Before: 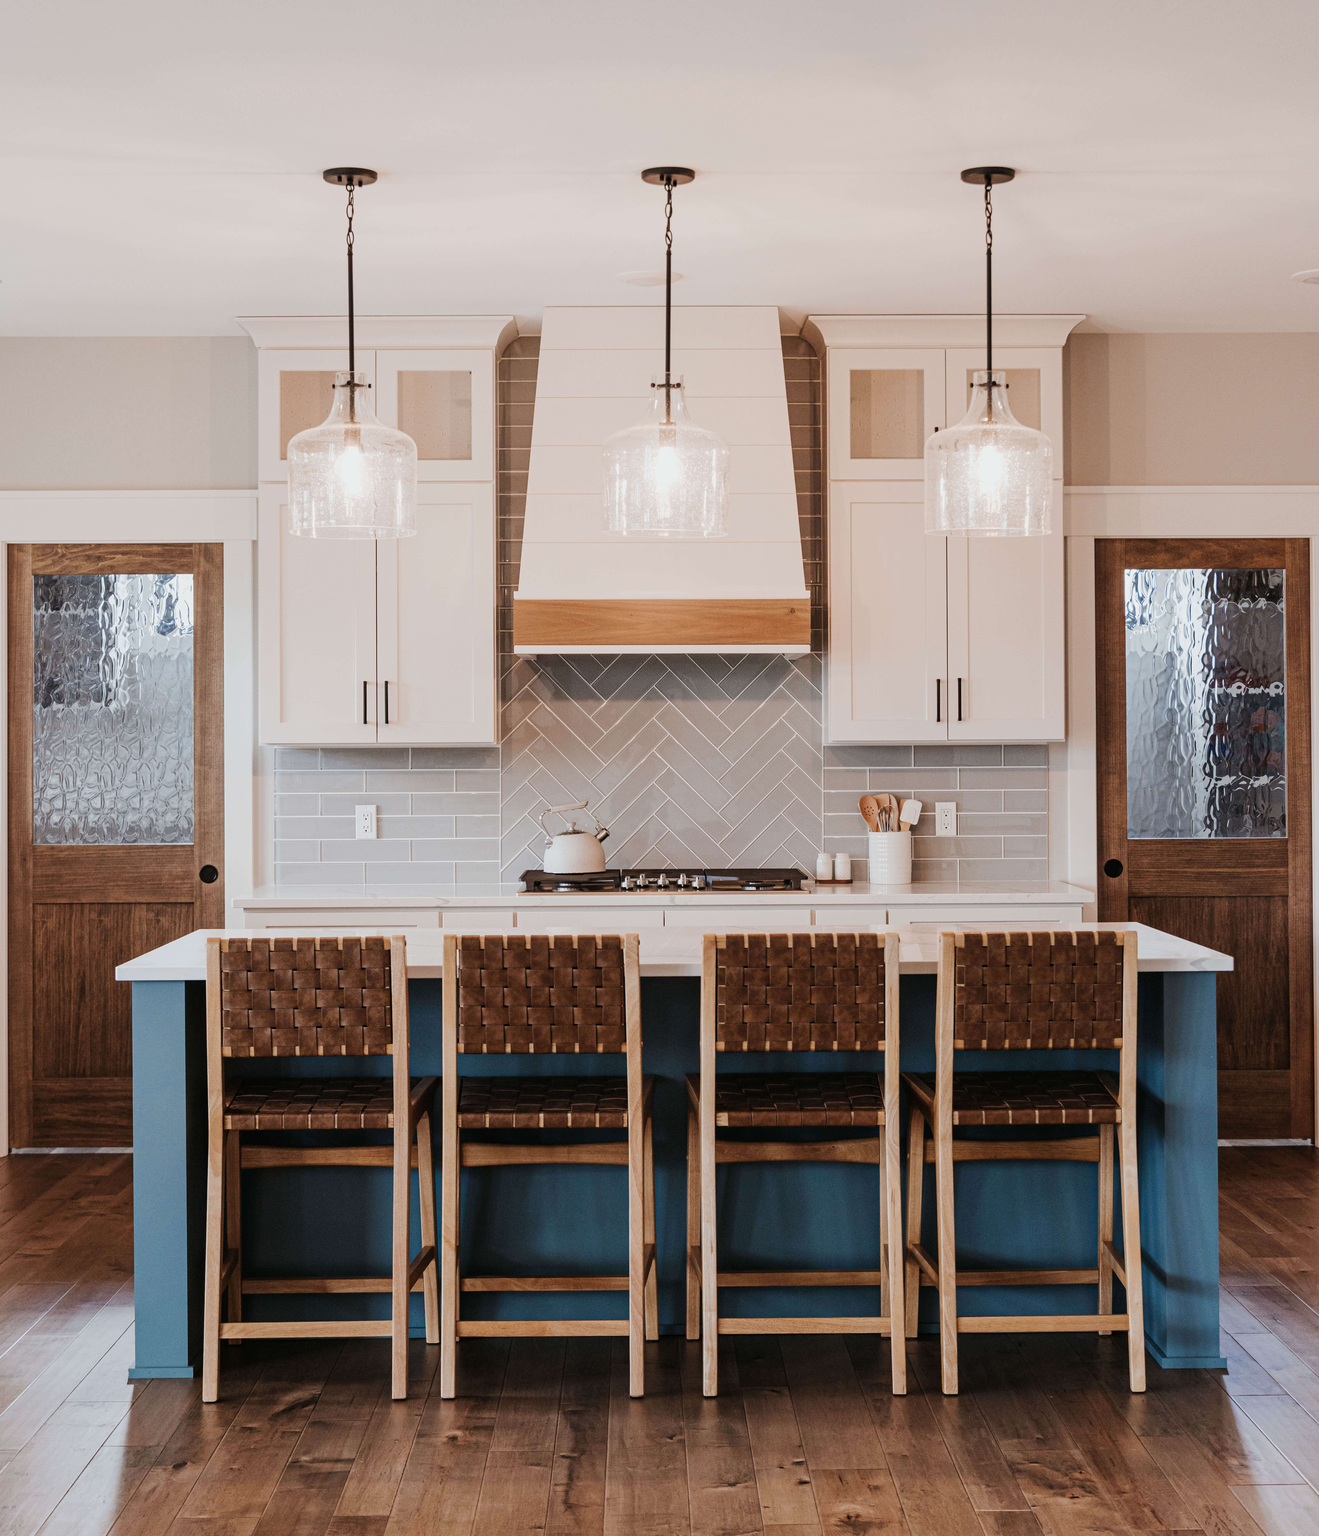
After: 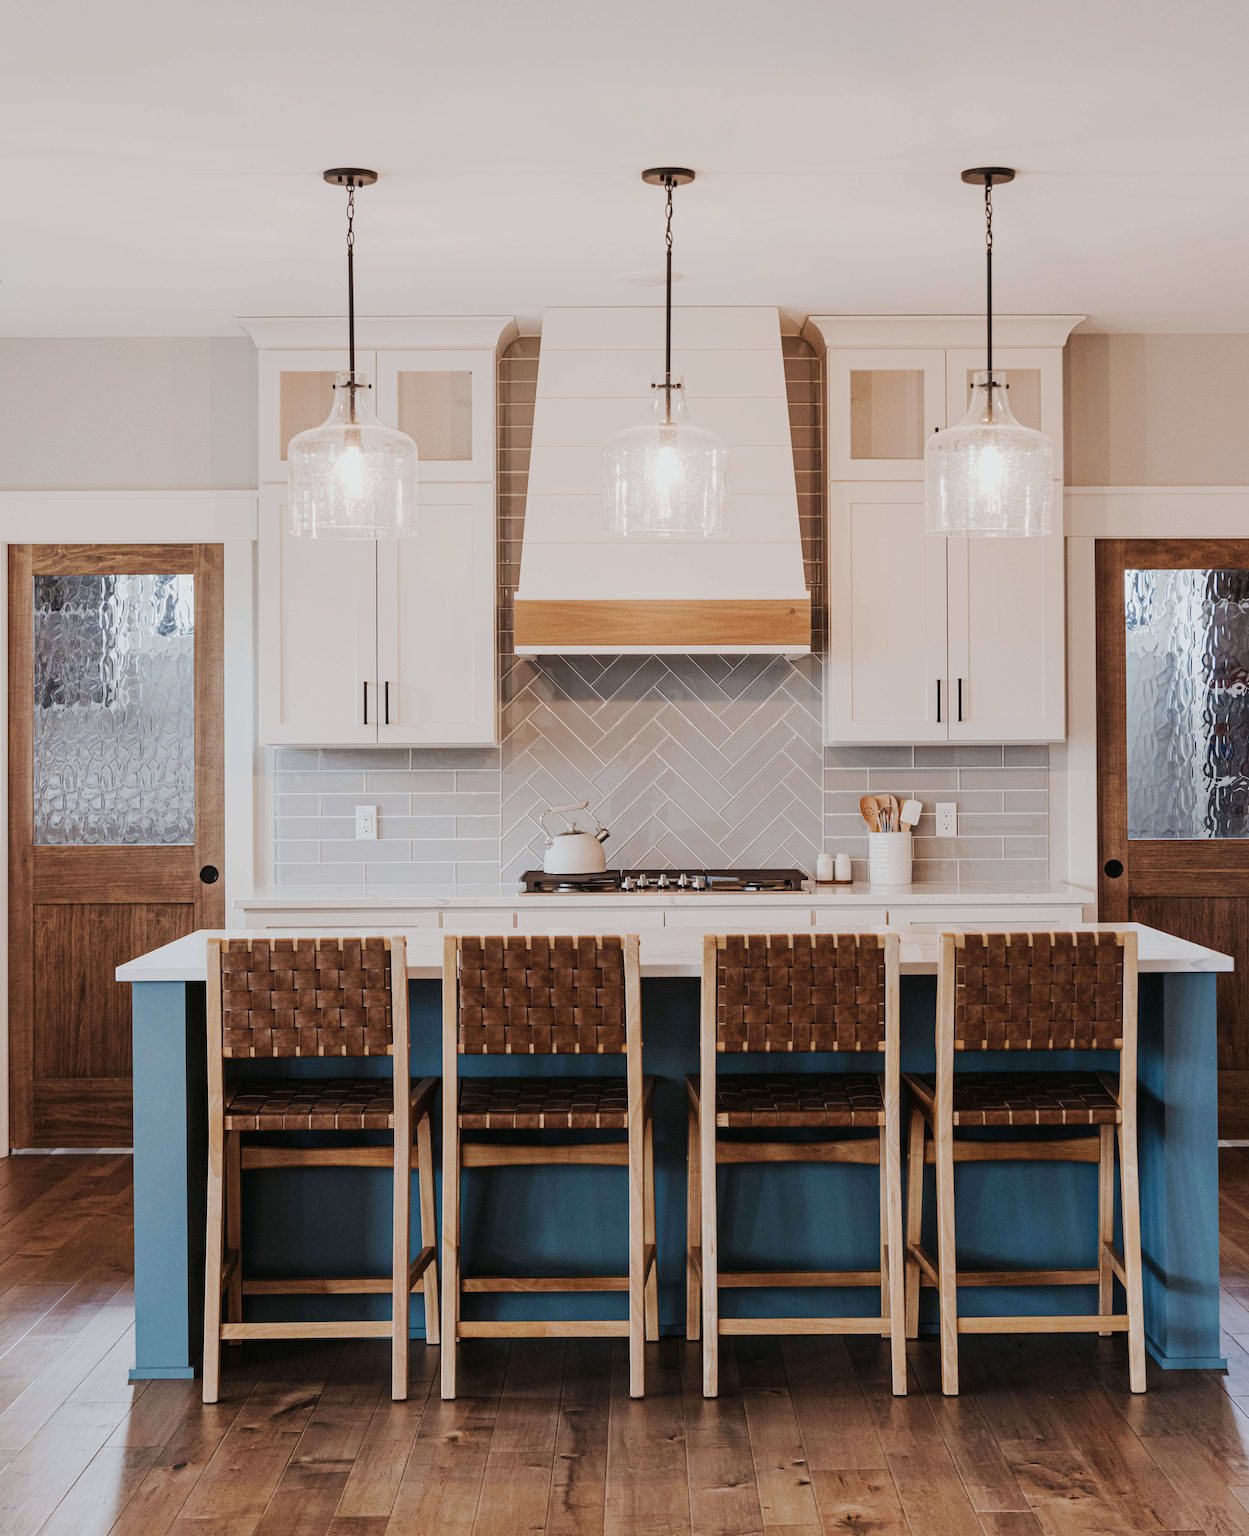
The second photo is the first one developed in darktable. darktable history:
crop and rotate: left 0%, right 5.268%
base curve: curves: ch0 [(0, 0) (0.235, 0.266) (0.503, 0.496) (0.786, 0.72) (1, 1)], preserve colors none
